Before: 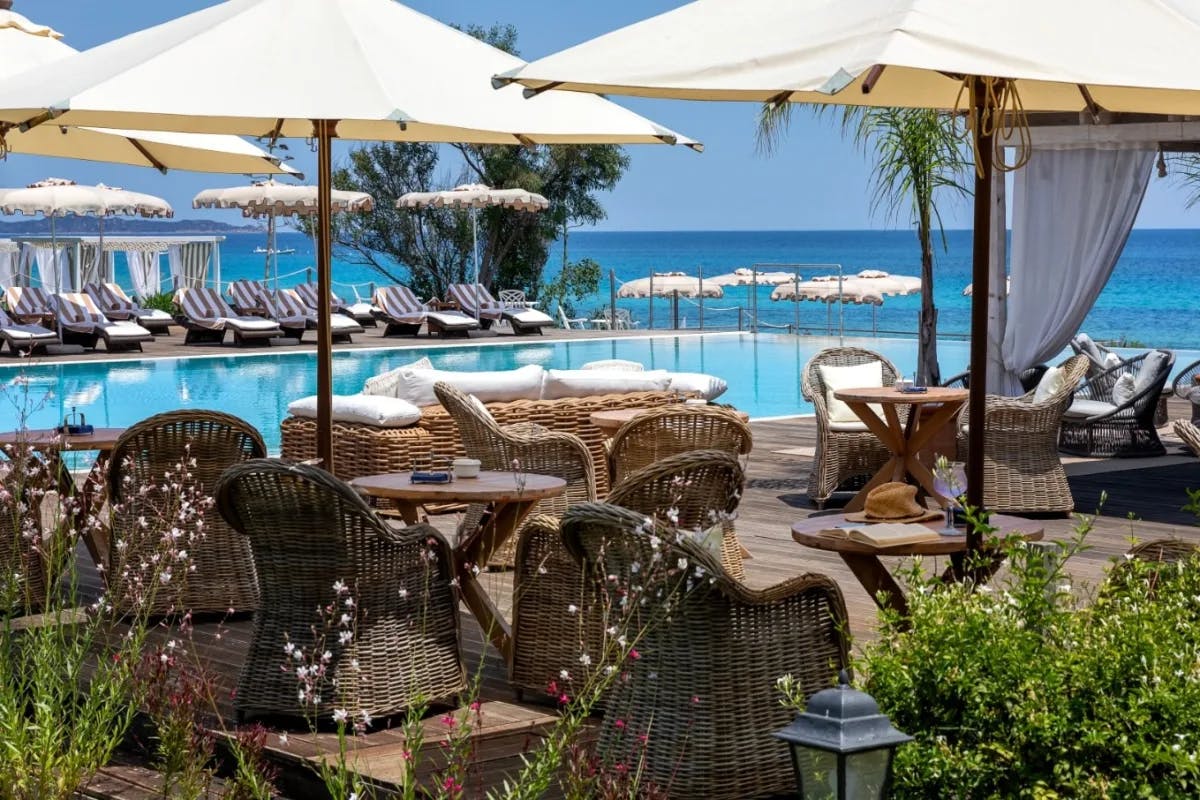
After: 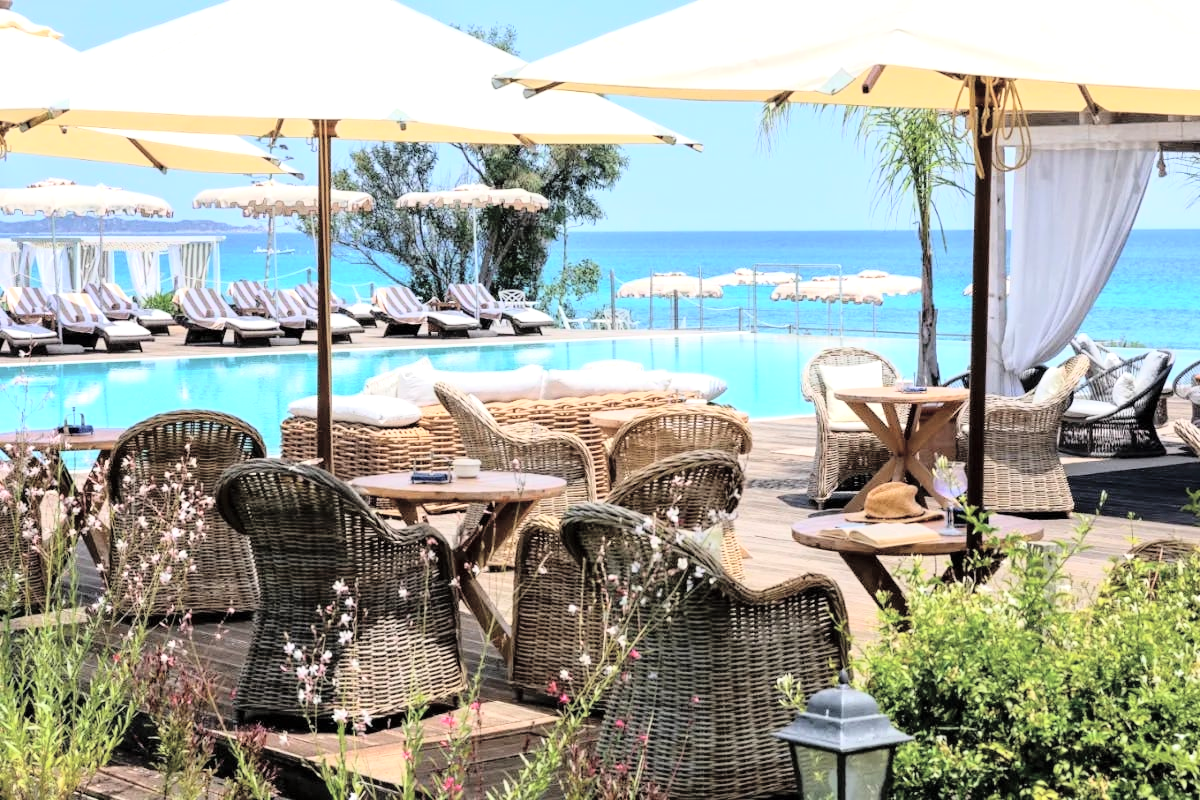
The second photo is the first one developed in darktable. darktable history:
tone equalizer: -8 EV -0.401 EV, -7 EV -0.365 EV, -6 EV -0.296 EV, -5 EV -0.207 EV, -3 EV 0.198 EV, -2 EV 0.349 EV, -1 EV 0.405 EV, +0 EV 0.411 EV
tone curve: curves: ch0 [(0, 0) (0.169, 0.367) (0.635, 0.859) (1, 1)], color space Lab, independent channels, preserve colors none
